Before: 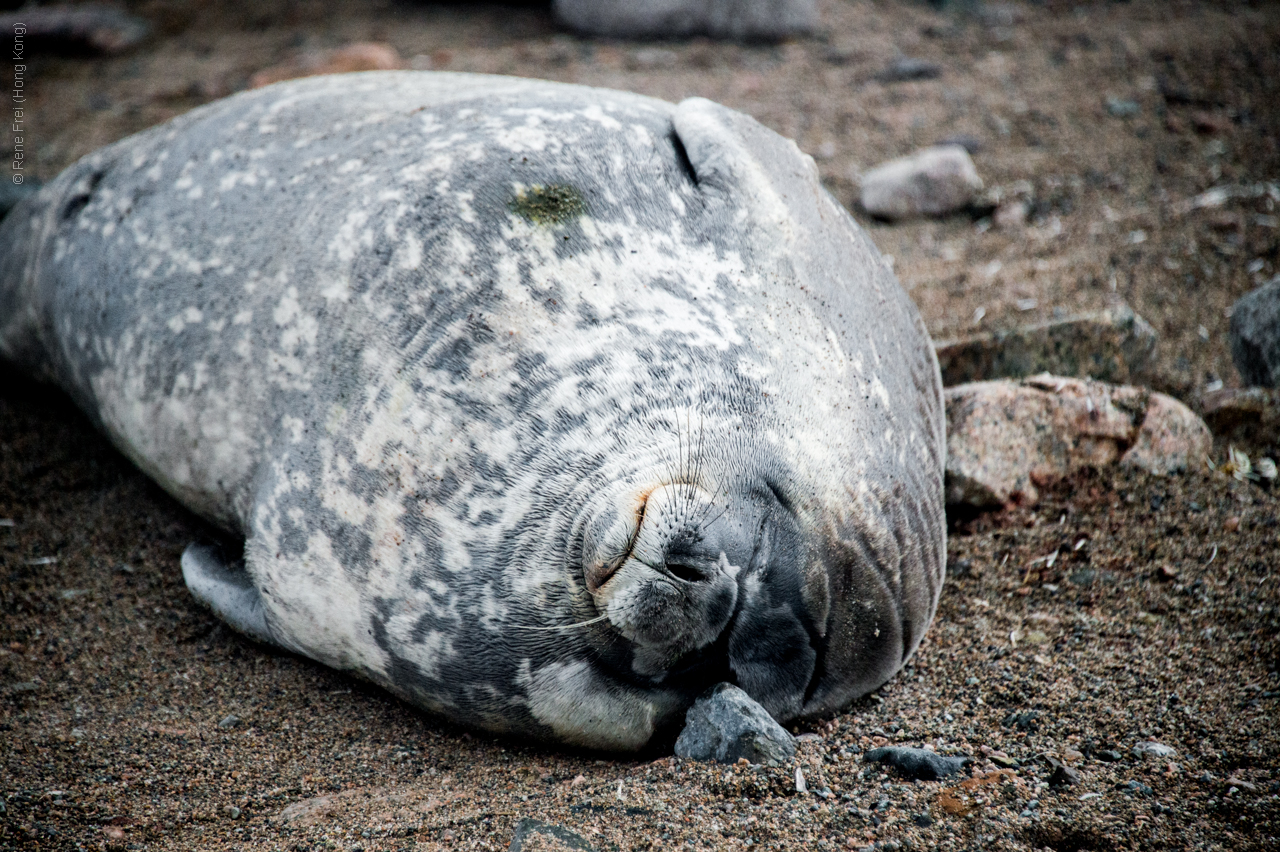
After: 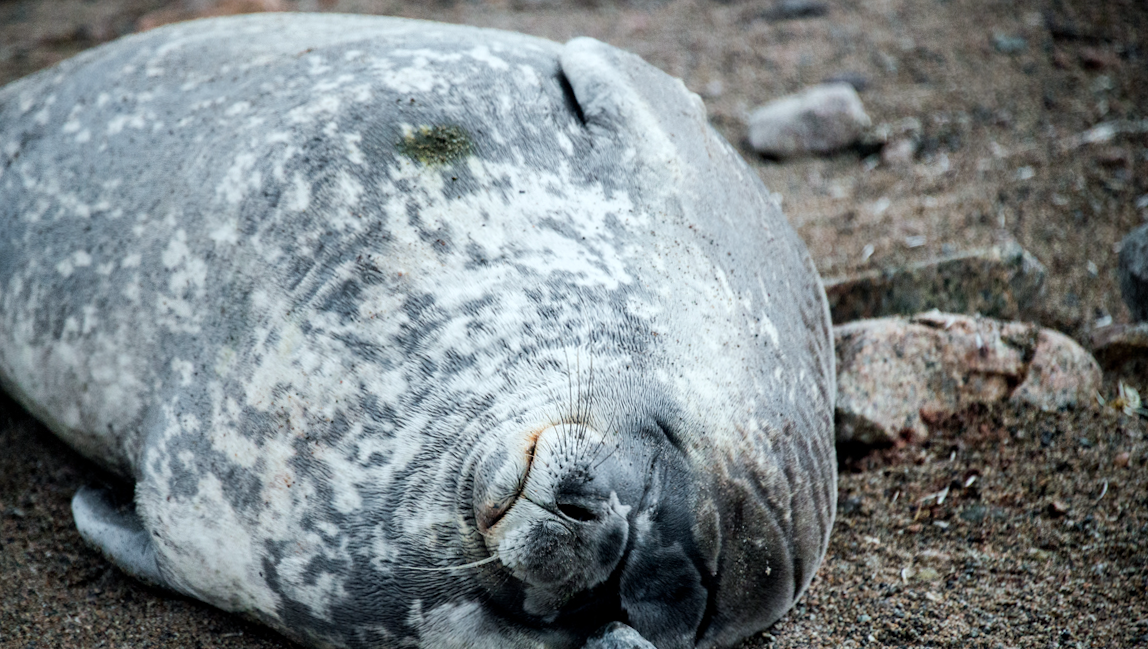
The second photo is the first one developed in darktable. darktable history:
crop: left 8.155%, top 6.611%, bottom 15.385%
color calibration: output R [1.003, 0.027, -0.041, 0], output G [-0.018, 1.043, -0.038, 0], output B [0.071, -0.086, 1.017, 0], illuminant as shot in camera, x 0.359, y 0.362, temperature 4570.54 K
contrast brightness saturation: saturation -0.1
rotate and perspective: rotation -0.45°, automatic cropping original format, crop left 0.008, crop right 0.992, crop top 0.012, crop bottom 0.988
